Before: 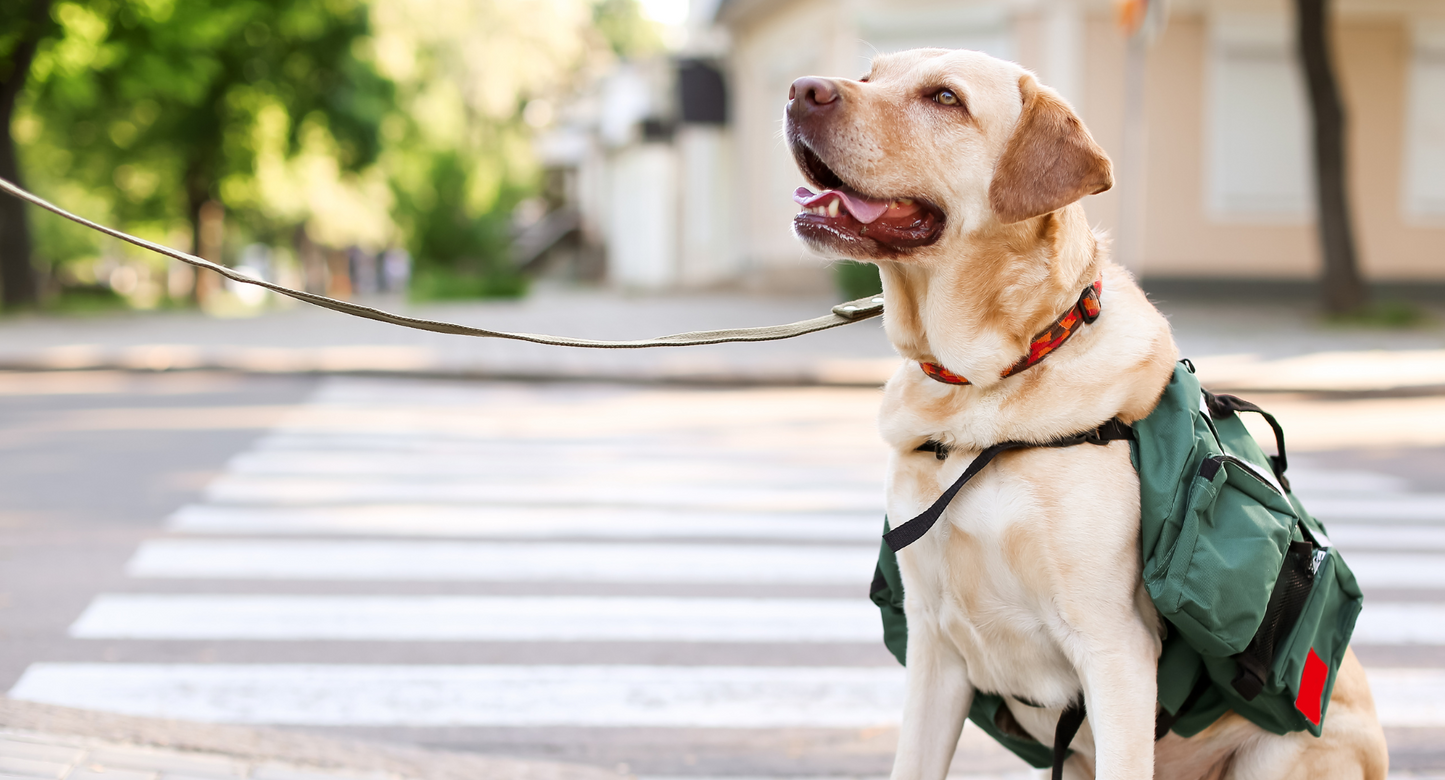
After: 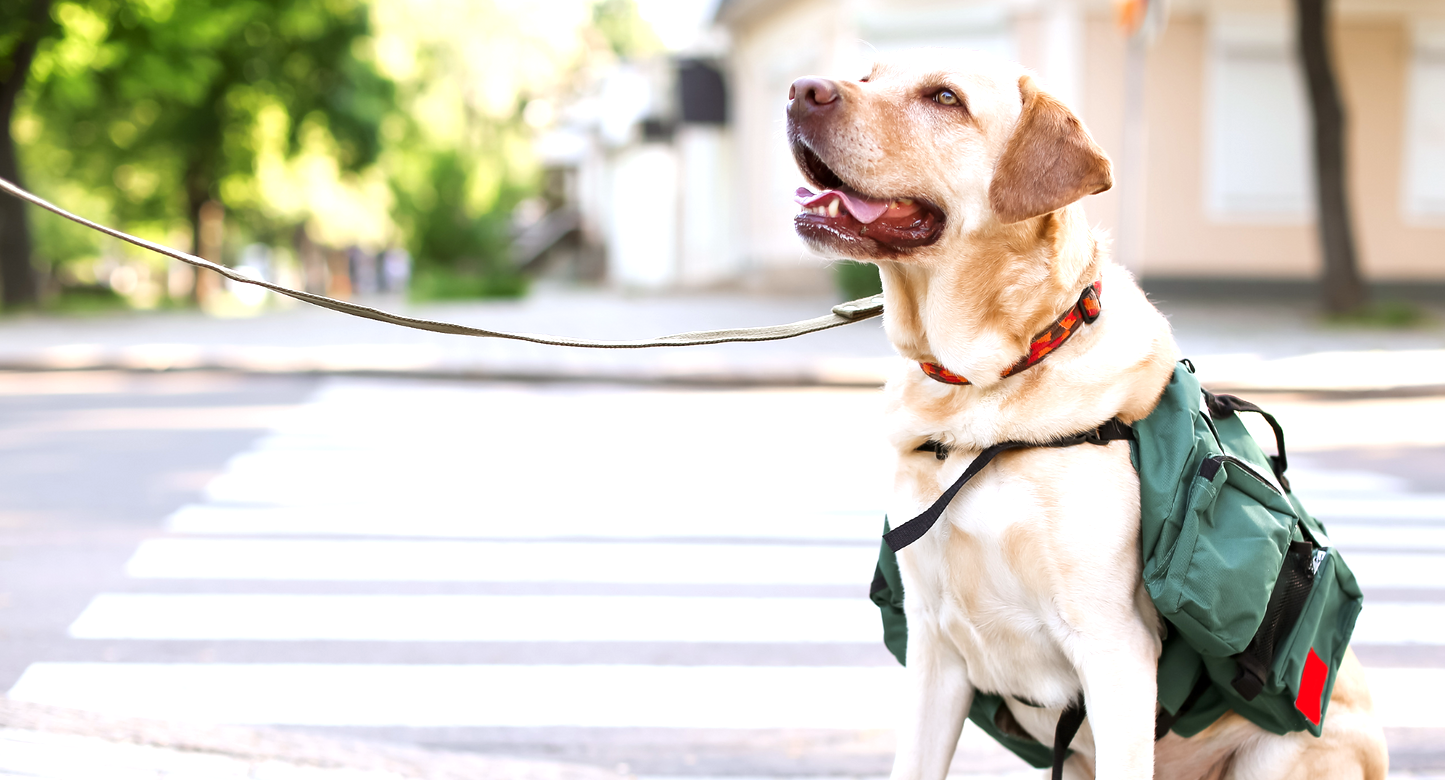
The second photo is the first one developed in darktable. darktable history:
exposure: exposure 0.496 EV, compensate highlight preservation false
white balance: red 0.983, blue 1.036
